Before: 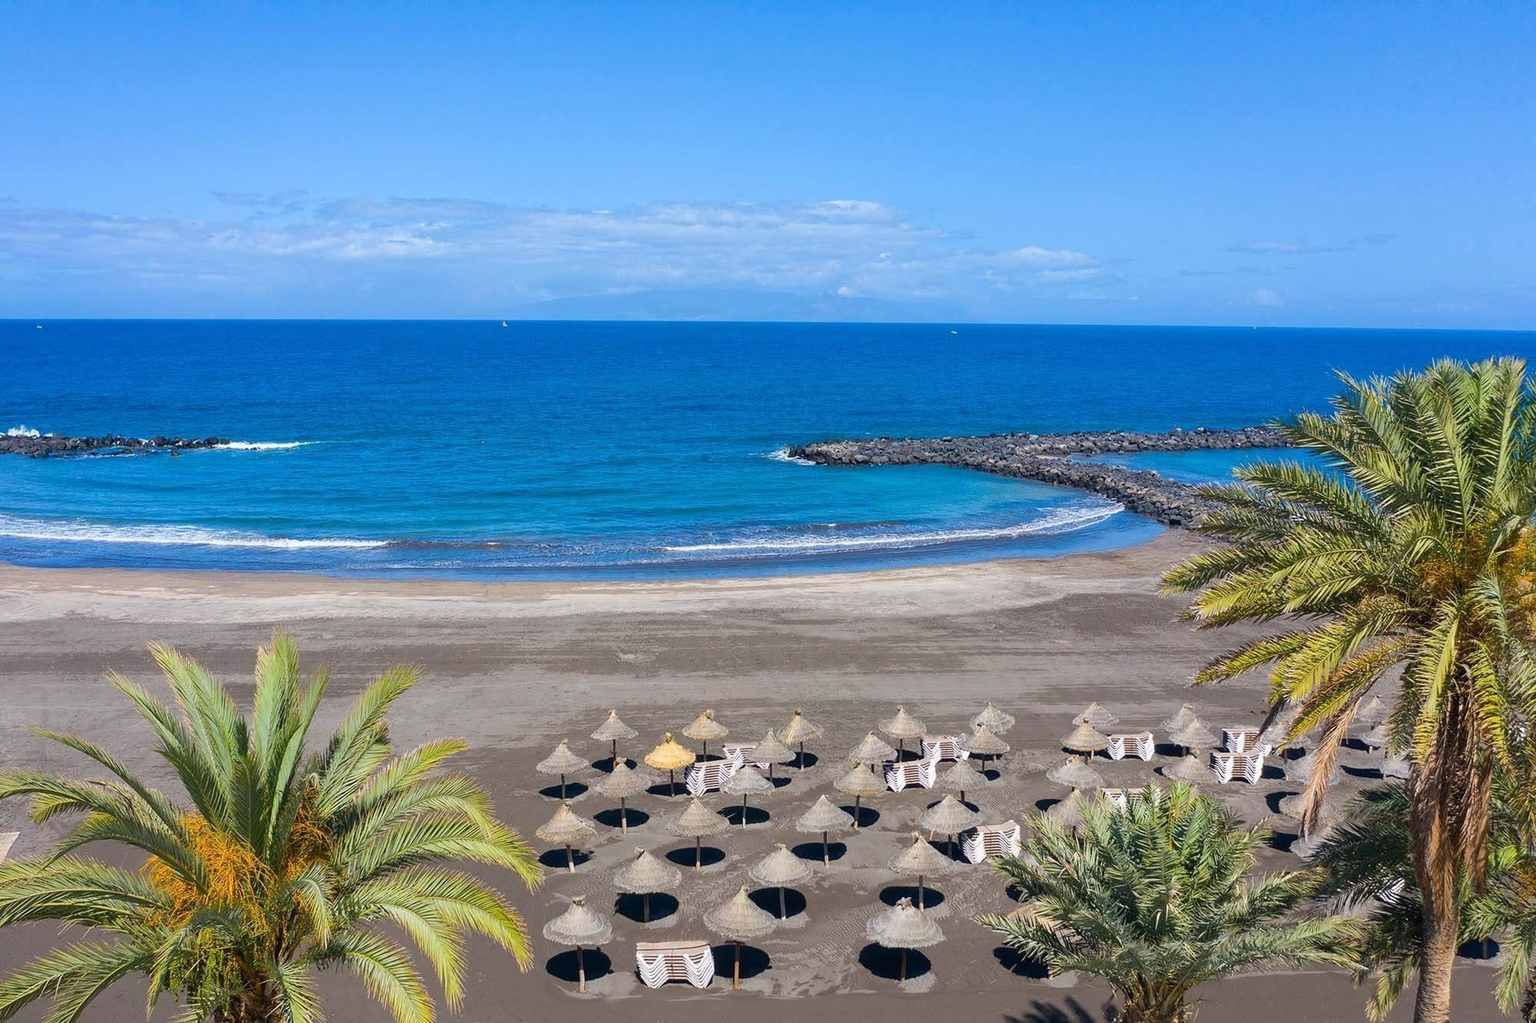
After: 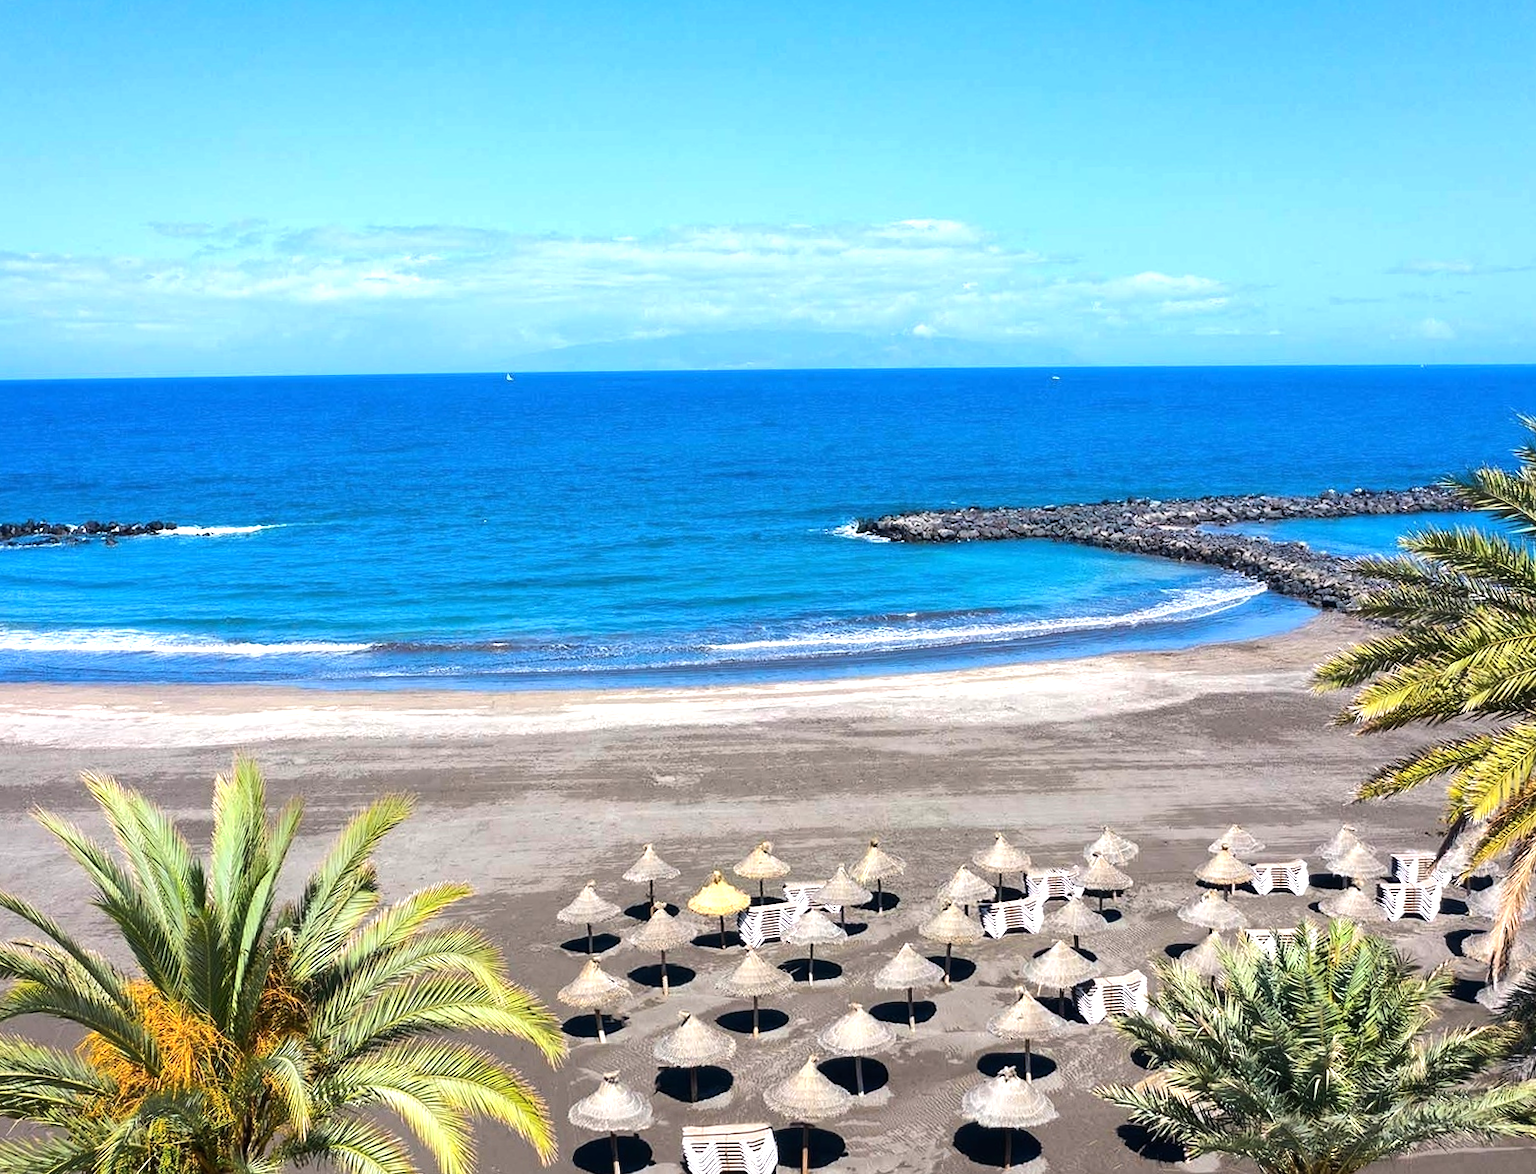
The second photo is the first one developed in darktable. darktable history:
exposure: exposure 0.2 EV, compensate highlight preservation false
crop and rotate: angle 1°, left 4.281%, top 0.642%, right 11.383%, bottom 2.486%
tone equalizer: -8 EV -0.75 EV, -7 EV -0.7 EV, -6 EV -0.6 EV, -5 EV -0.4 EV, -3 EV 0.4 EV, -2 EV 0.6 EV, -1 EV 0.7 EV, +0 EV 0.75 EV, edges refinement/feathering 500, mask exposure compensation -1.57 EV, preserve details no
